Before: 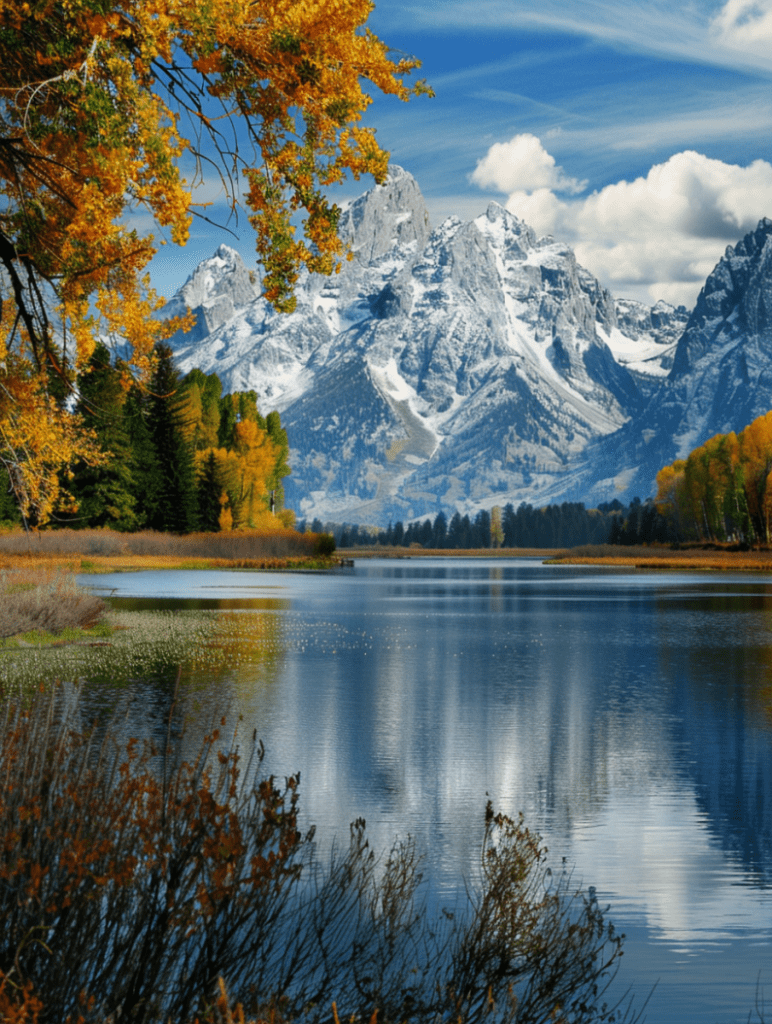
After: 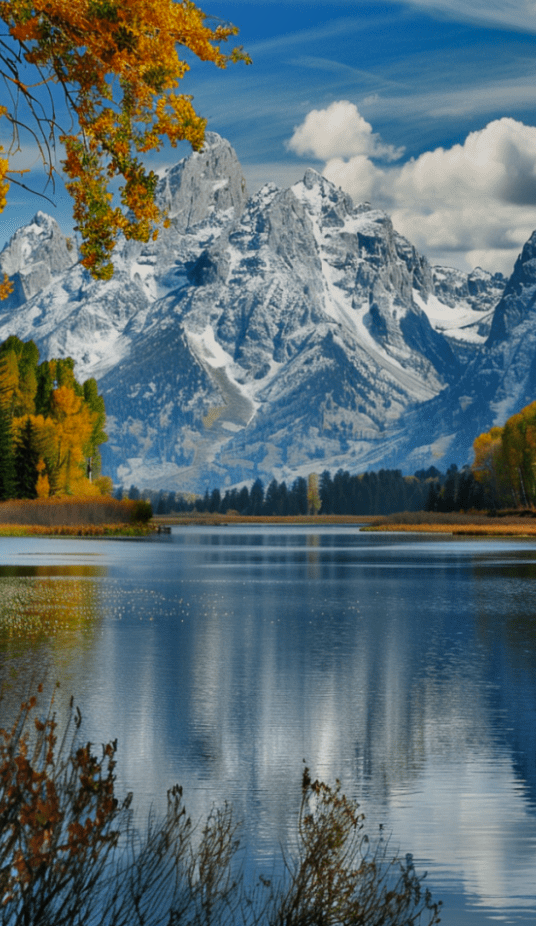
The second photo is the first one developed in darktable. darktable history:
shadows and highlights: shadows 82.35, white point adjustment -9, highlights -61.29, soften with gaussian
crop and rotate: left 23.904%, top 3.315%, right 6.632%, bottom 6.205%
